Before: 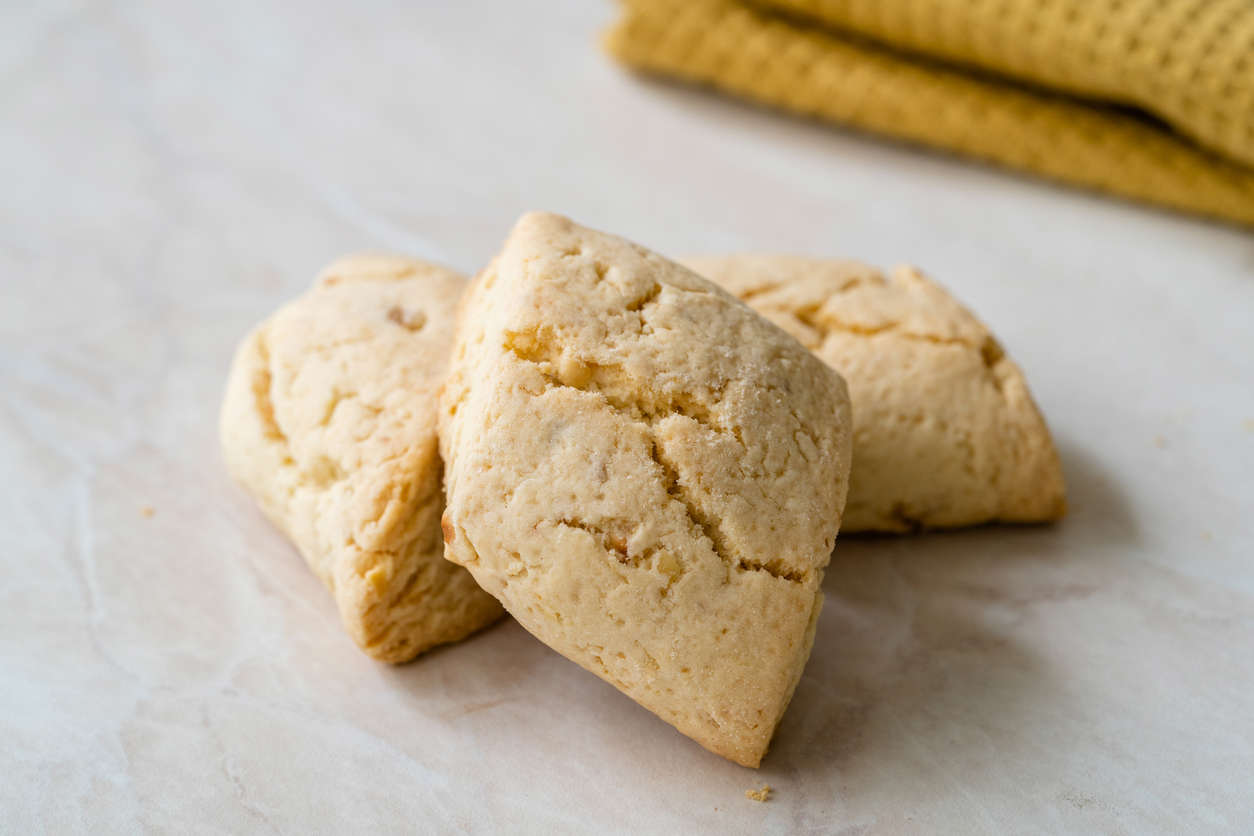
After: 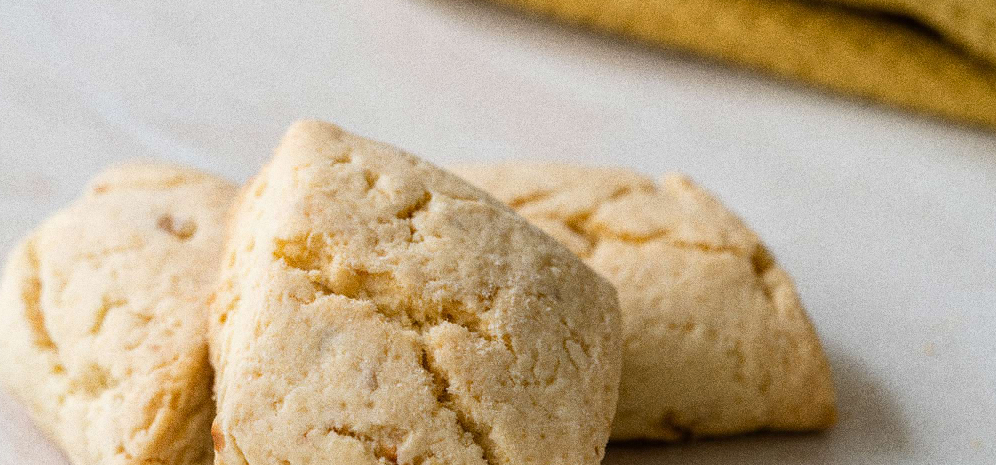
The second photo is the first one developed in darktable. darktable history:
grain: coarseness 0.09 ISO, strength 40%
crop: left 18.38%, top 11.092%, right 2.134%, bottom 33.217%
